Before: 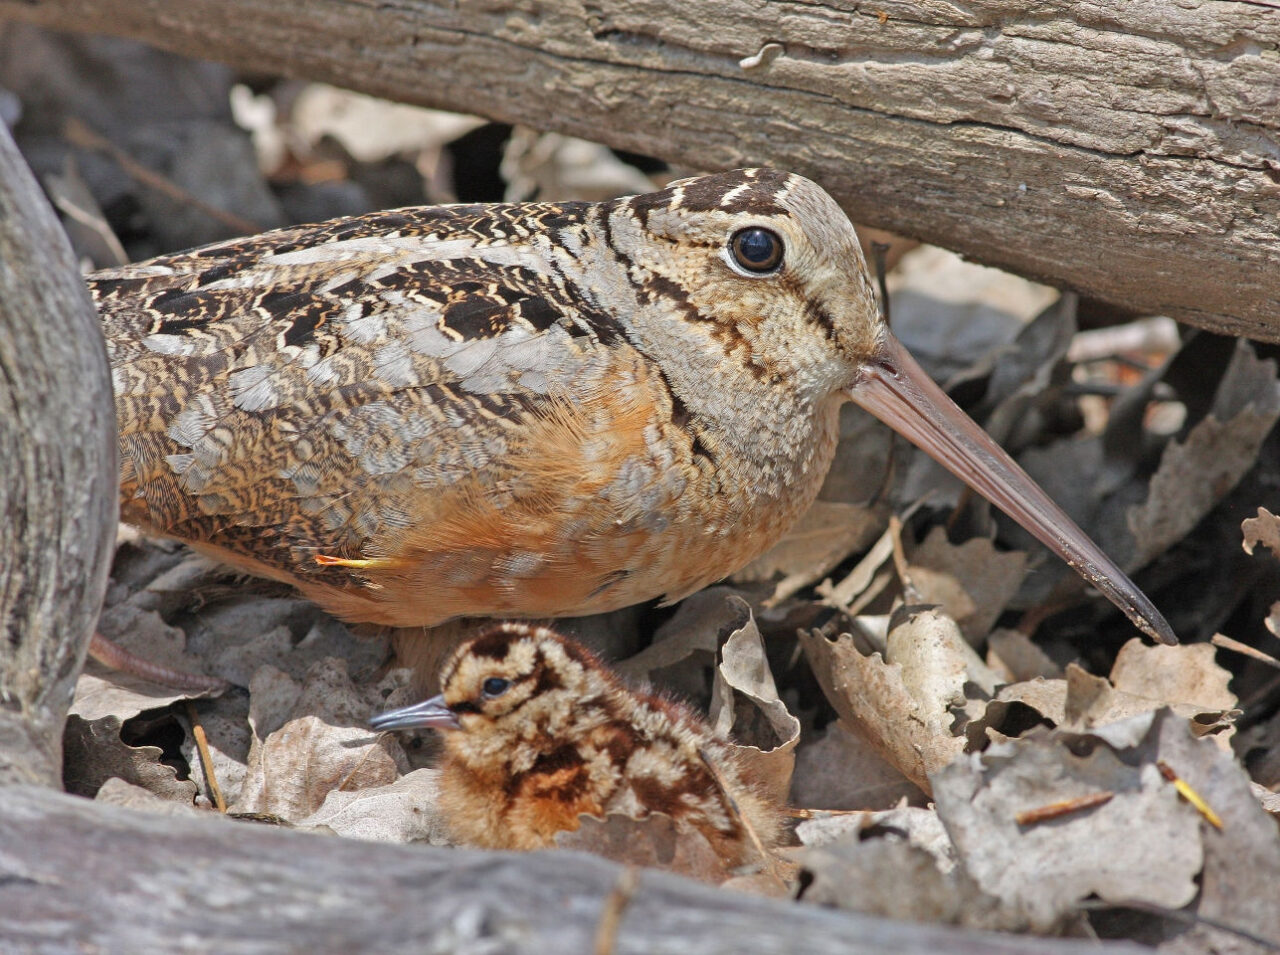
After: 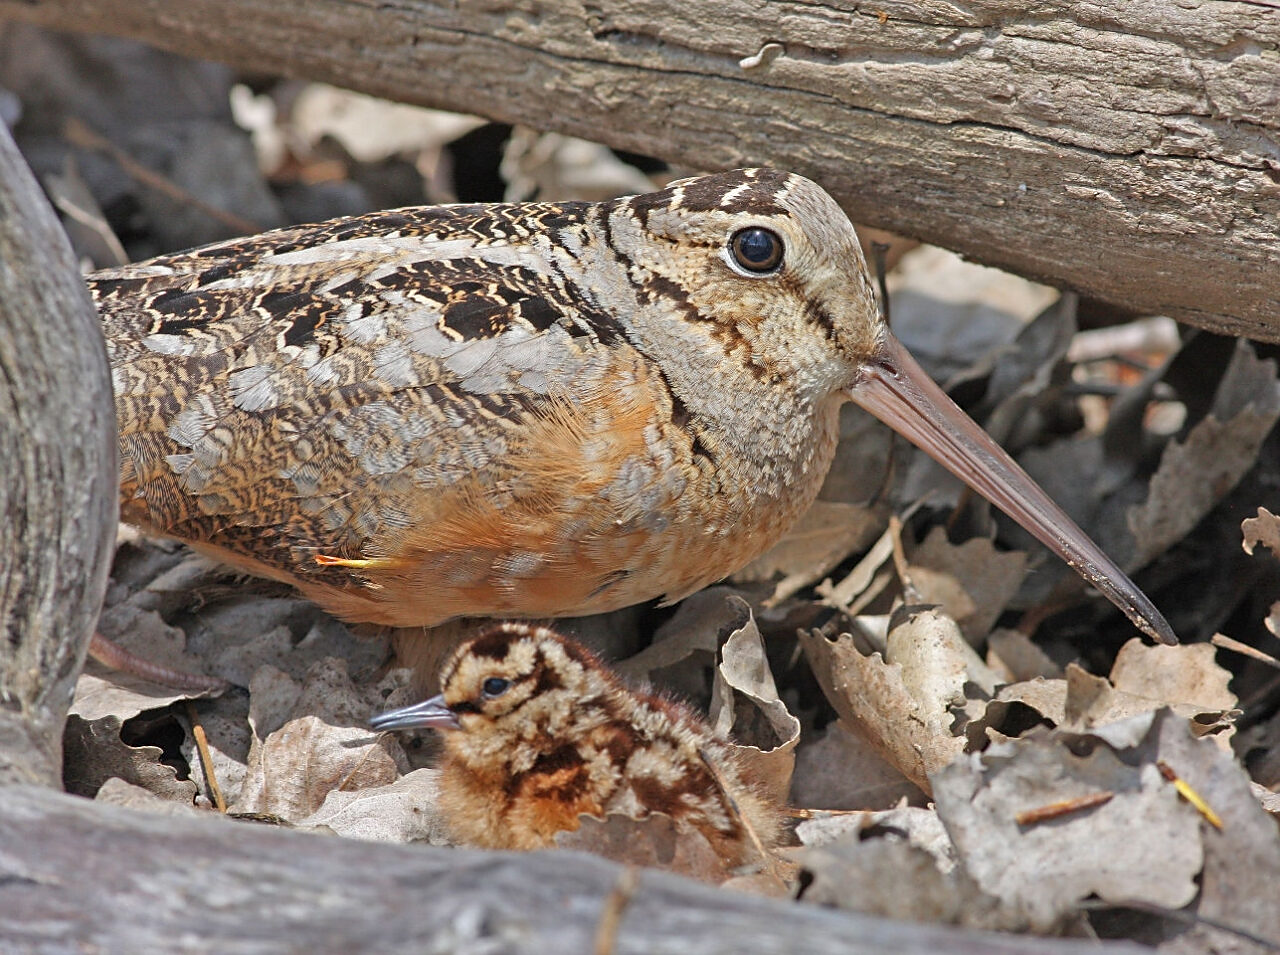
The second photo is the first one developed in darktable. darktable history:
sharpen: radius 1.865, amount 0.41, threshold 1.398
